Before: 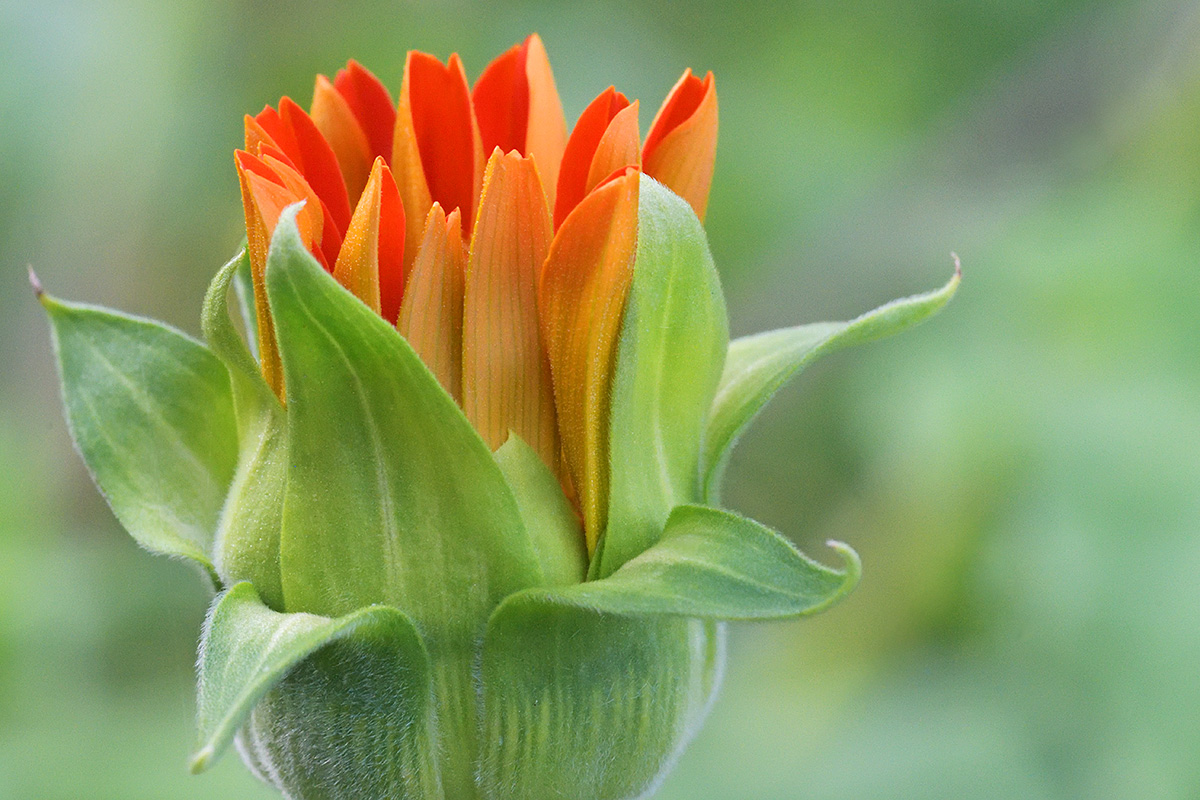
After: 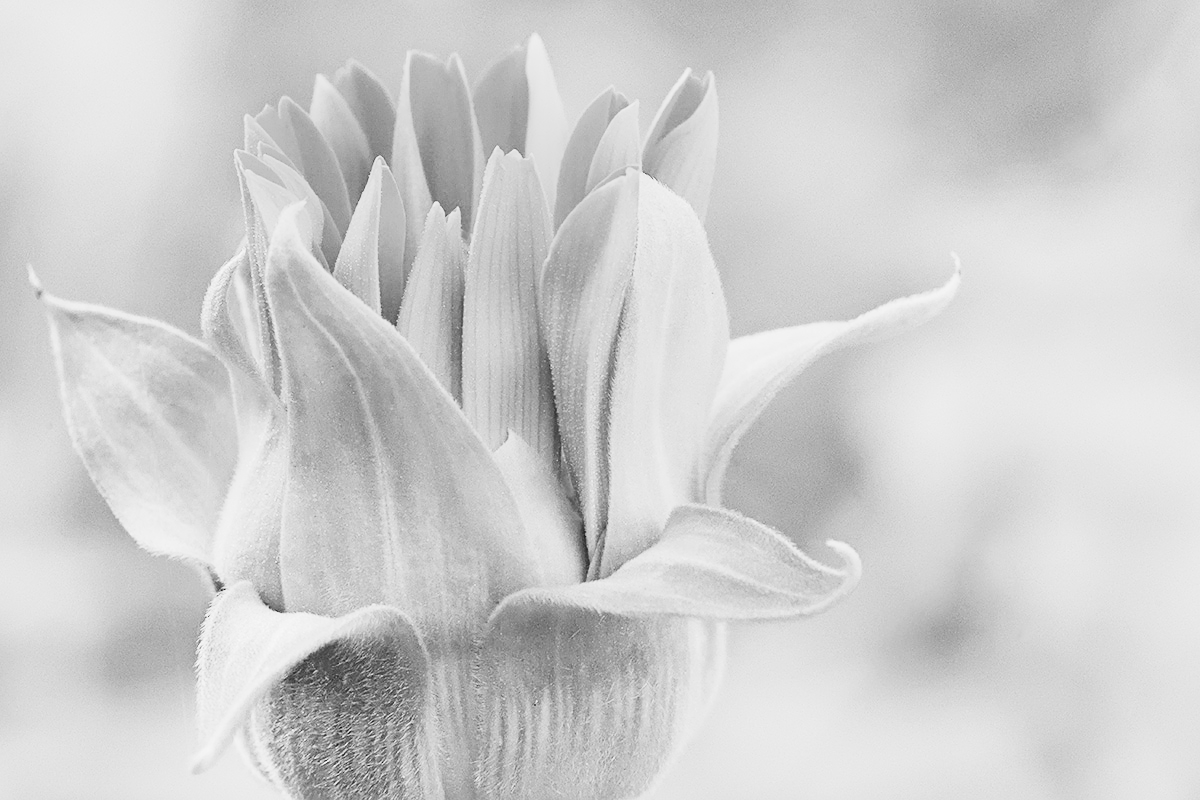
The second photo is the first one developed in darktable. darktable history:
contrast equalizer: octaves 7, y [[0.6 ×6], [0.55 ×6], [0 ×6], [0 ×6], [0 ×6]], mix 0.3
denoise (profiled): strength 1.2, preserve shadows 0, a [-1, 0, 0], y [[0.5 ×7] ×4, [0 ×7], [0.5 ×7]], compensate highlight preservation false
monochrome: on, module defaults
sharpen: amount 0.2
rgb curve: curves: ch0 [(0, 0) (0.21, 0.15) (0.24, 0.21) (0.5, 0.75) (0.75, 0.96) (0.89, 0.99) (1, 1)]; ch1 [(0, 0.02) (0.21, 0.13) (0.25, 0.2) (0.5, 0.67) (0.75, 0.9) (0.89, 0.97) (1, 1)]; ch2 [(0, 0.02) (0.21, 0.13) (0.25, 0.2) (0.5, 0.67) (0.75, 0.9) (0.89, 0.97) (1, 1)], compensate middle gray true
color balance rgb: contrast -30%
